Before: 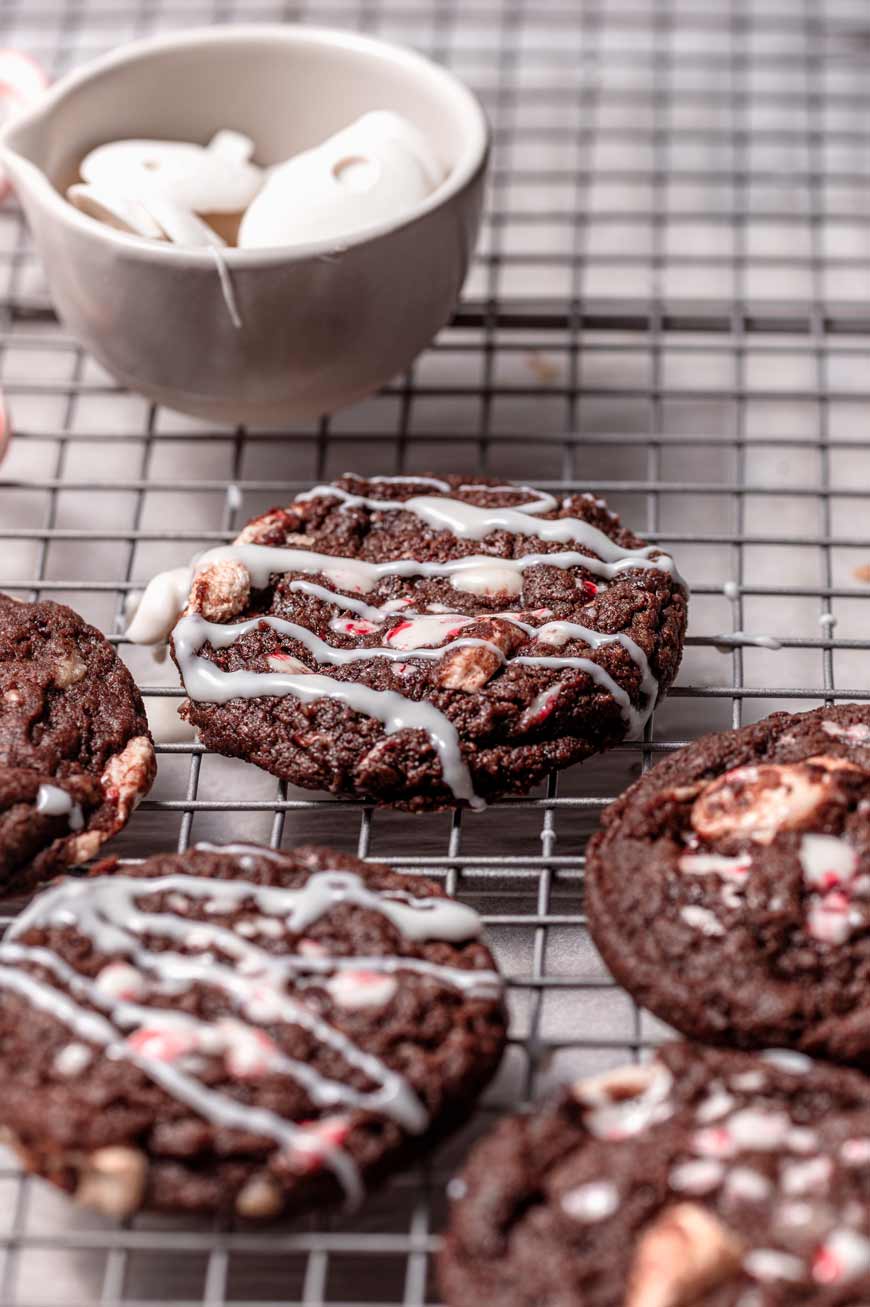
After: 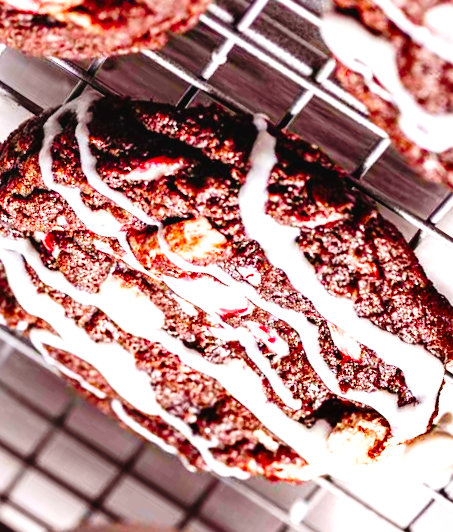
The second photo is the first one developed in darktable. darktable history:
crop and rotate: angle 147.09°, left 9.204%, top 15.61%, right 4.496%, bottom 16.982%
shadows and highlights: shadows 43.87, white point adjustment -1.63, soften with gaussian
tone curve: curves: ch0 [(0, 0.023) (0.132, 0.075) (0.256, 0.2) (0.454, 0.495) (0.708, 0.78) (0.844, 0.896) (1, 0.98)]; ch1 [(0, 0) (0.37, 0.308) (0.478, 0.46) (0.499, 0.5) (0.513, 0.508) (0.526, 0.533) (0.59, 0.612) (0.764, 0.804) (1, 1)]; ch2 [(0, 0) (0.312, 0.313) (0.461, 0.454) (0.48, 0.477) (0.503, 0.5) (0.526, 0.54) (0.564, 0.595) (0.631, 0.676) (0.713, 0.767) (0.985, 0.966)], preserve colors none
color balance rgb: perceptual saturation grading › global saturation 30.412%
exposure: black level correction 0, exposure 0.702 EV, compensate exposure bias true, compensate highlight preservation false
